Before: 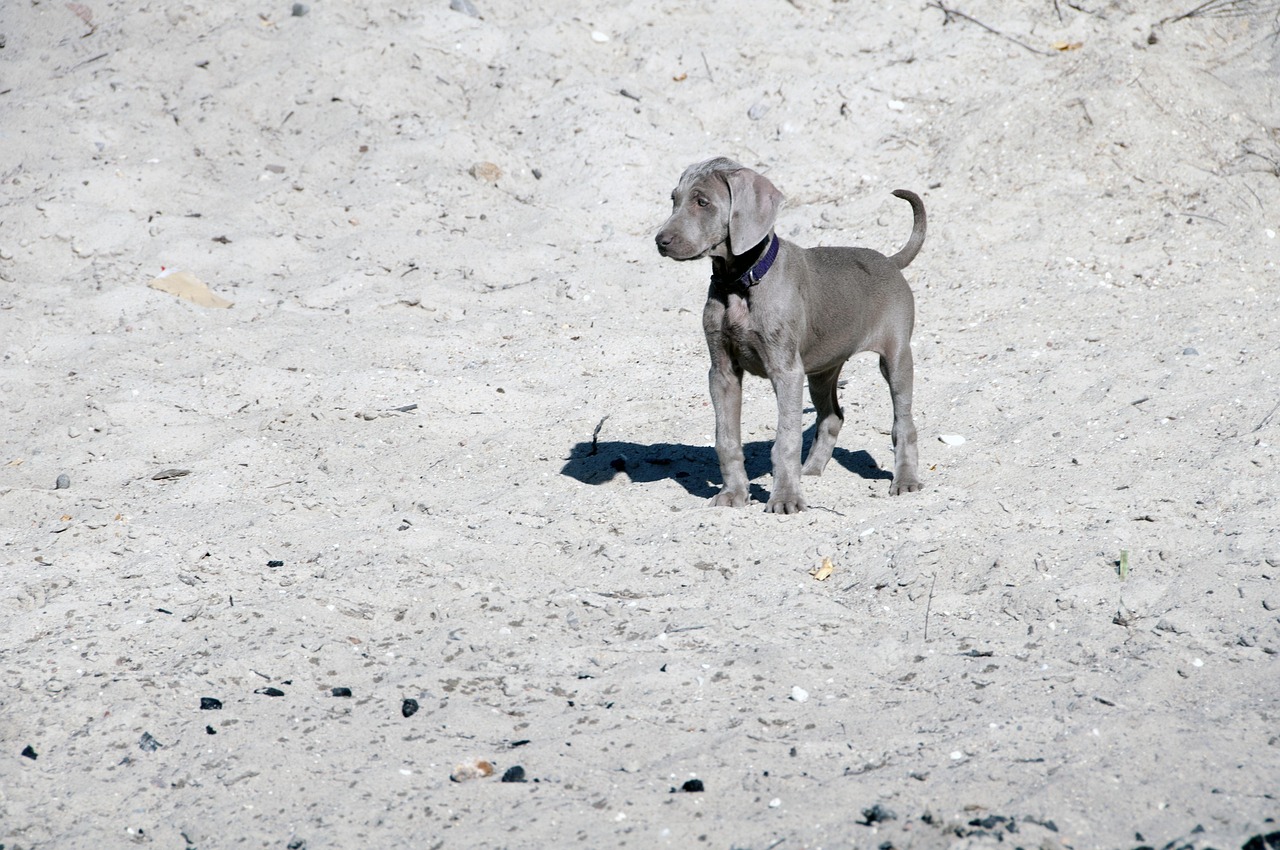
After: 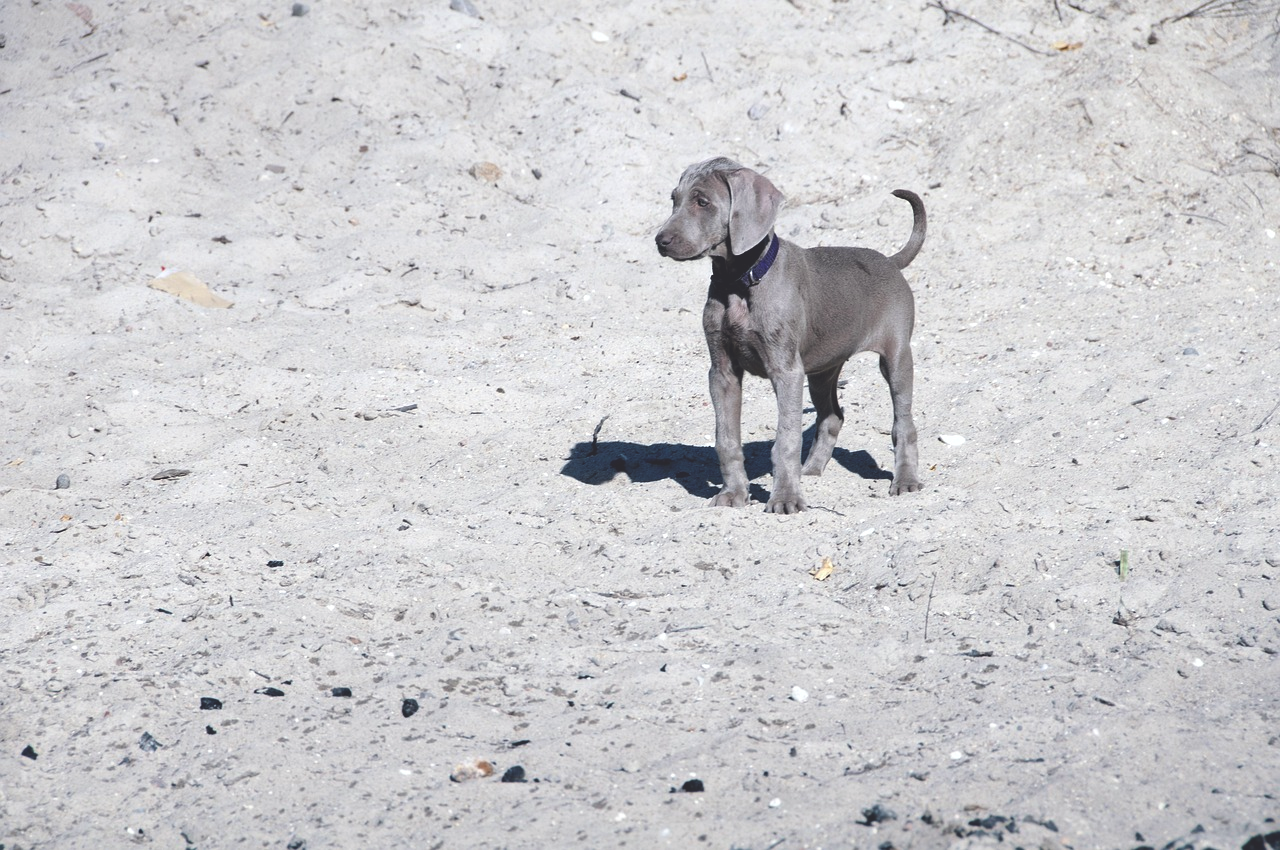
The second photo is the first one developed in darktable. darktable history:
color balance: gamma [0.9, 0.988, 0.975, 1.025], gain [1.05, 1, 1, 1]
exposure: black level correction -0.03, compensate highlight preservation false
